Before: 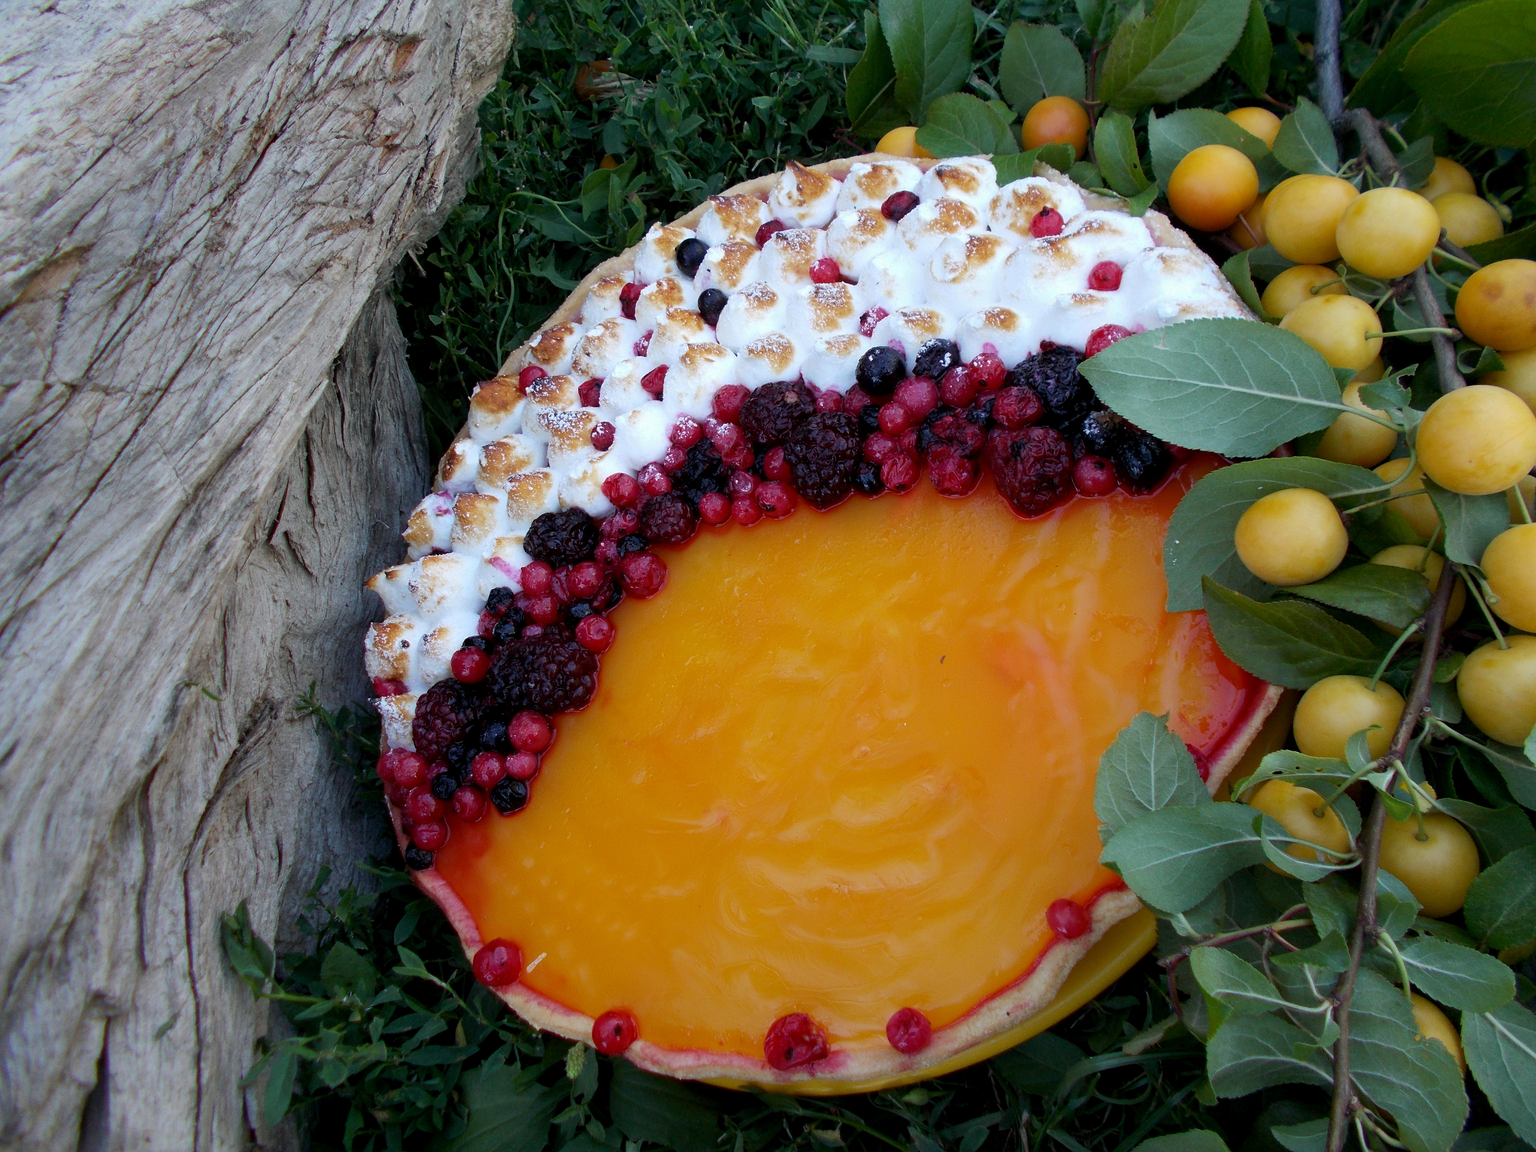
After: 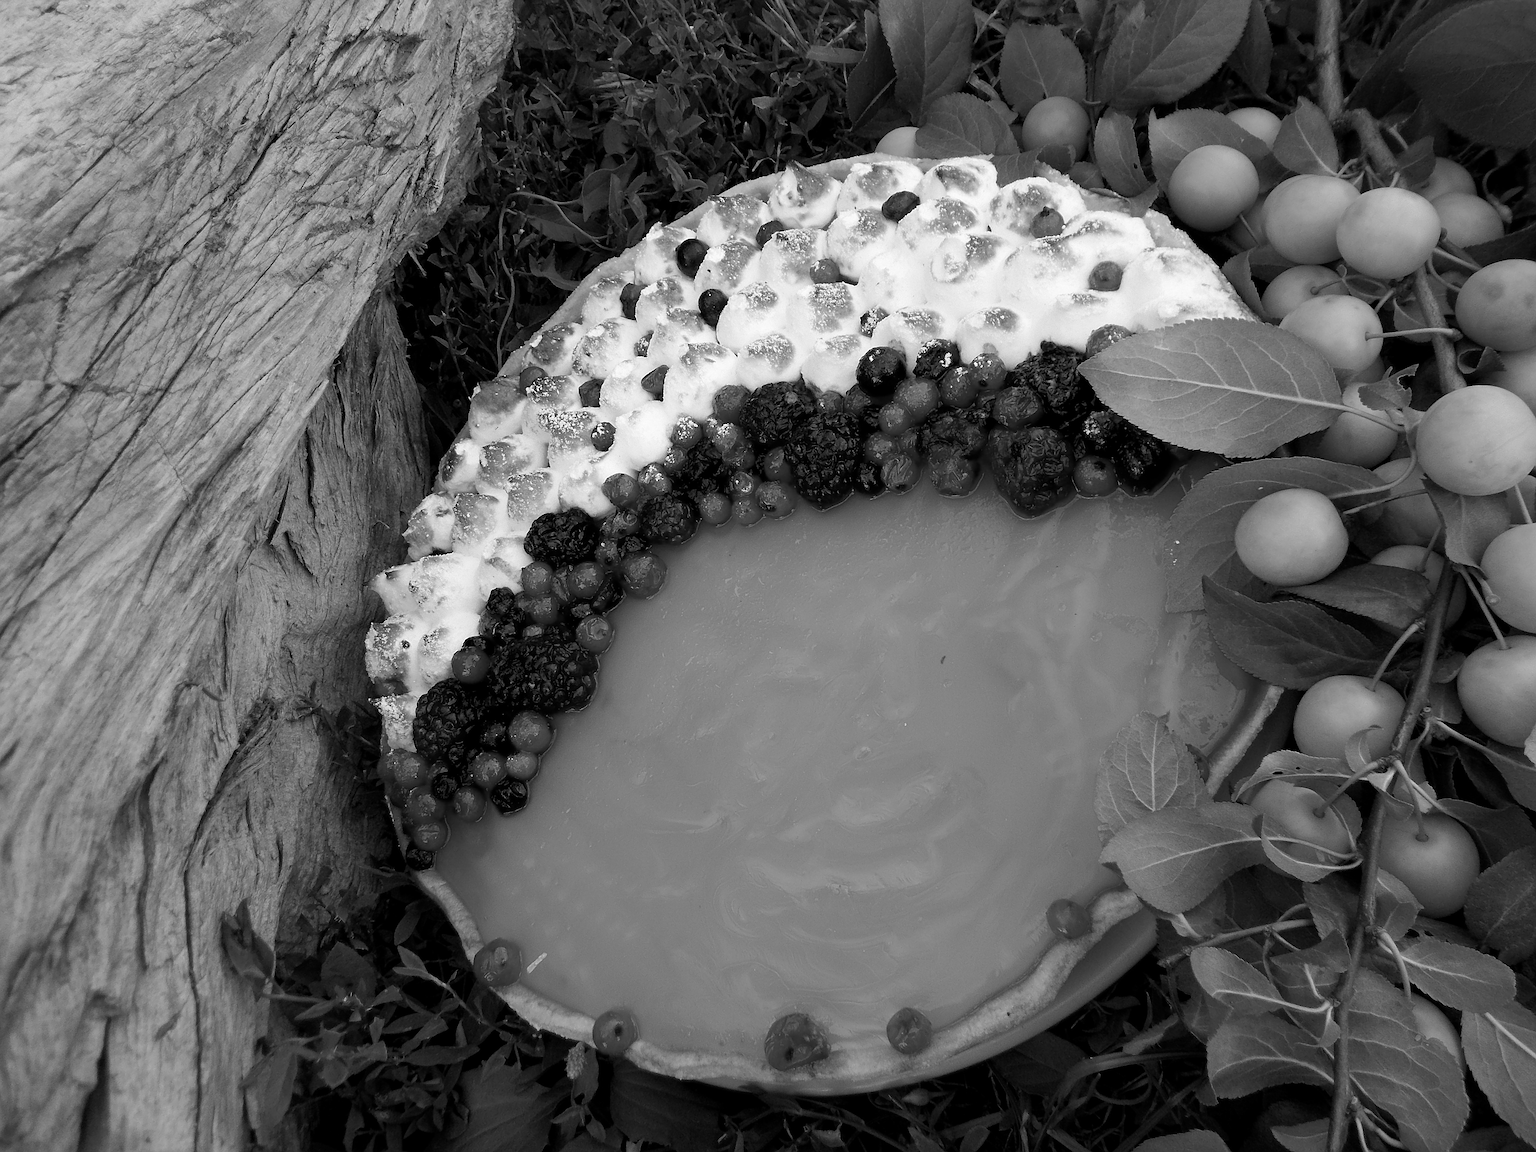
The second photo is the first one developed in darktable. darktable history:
levels: levels [0, 0.492, 0.984]
sharpen: on, module defaults
color calibration: output gray [0.267, 0.423, 0.267, 0], illuminant same as pipeline (D50), adaptation none (bypass)
